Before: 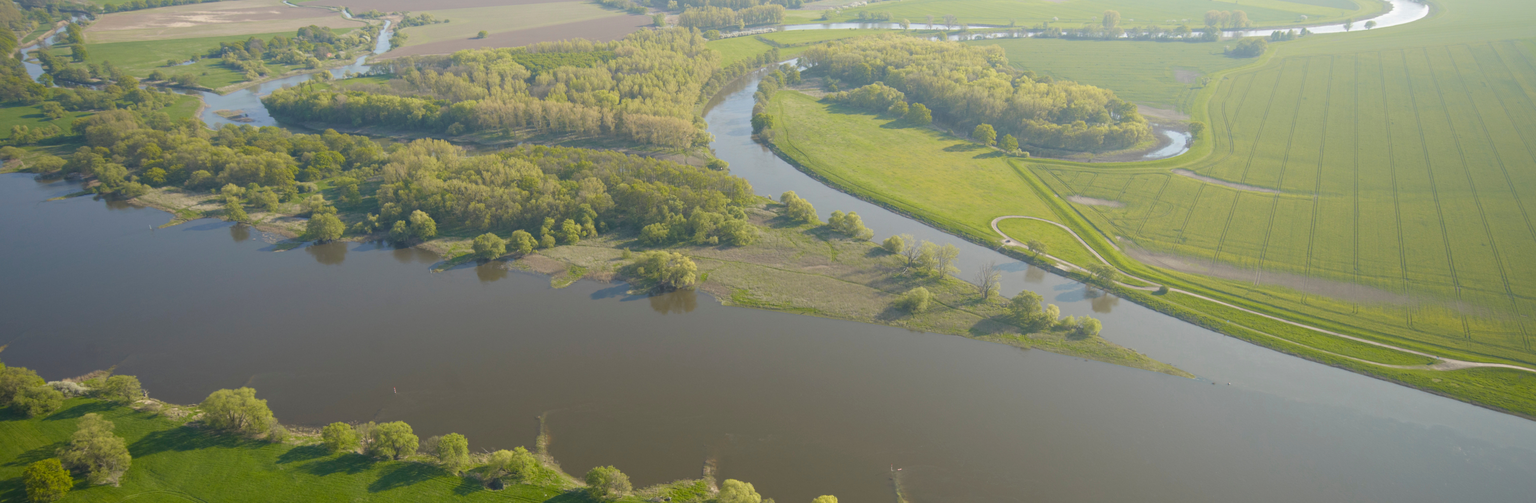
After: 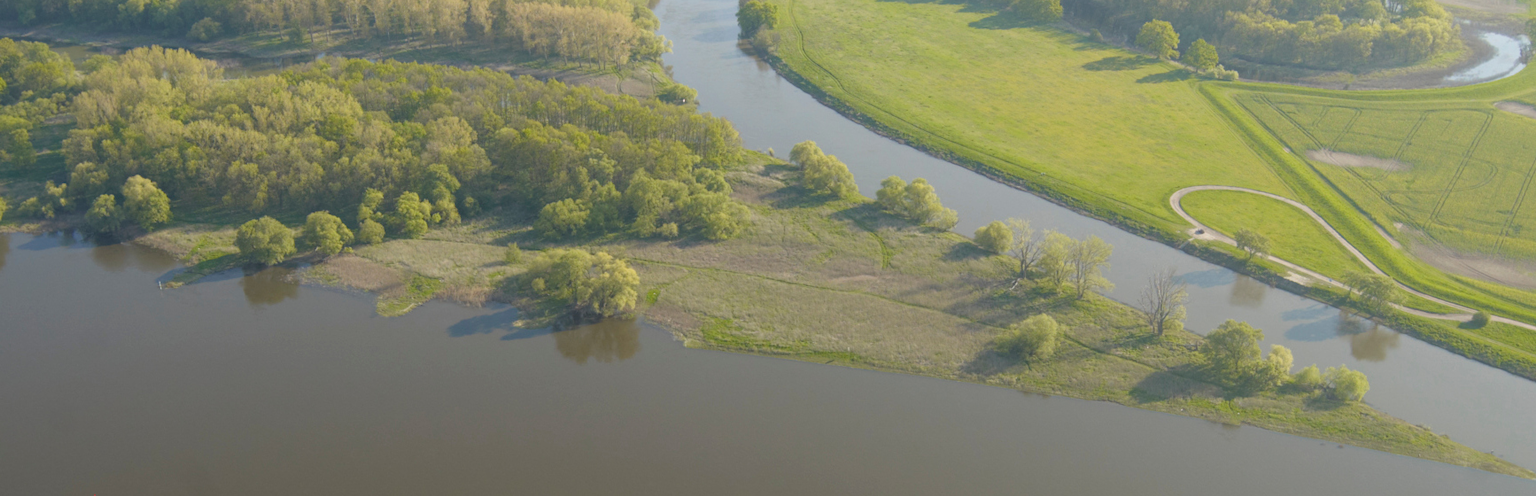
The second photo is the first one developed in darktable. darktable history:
crop and rotate: left 22.276%, top 22.408%, right 22.17%, bottom 22.656%
